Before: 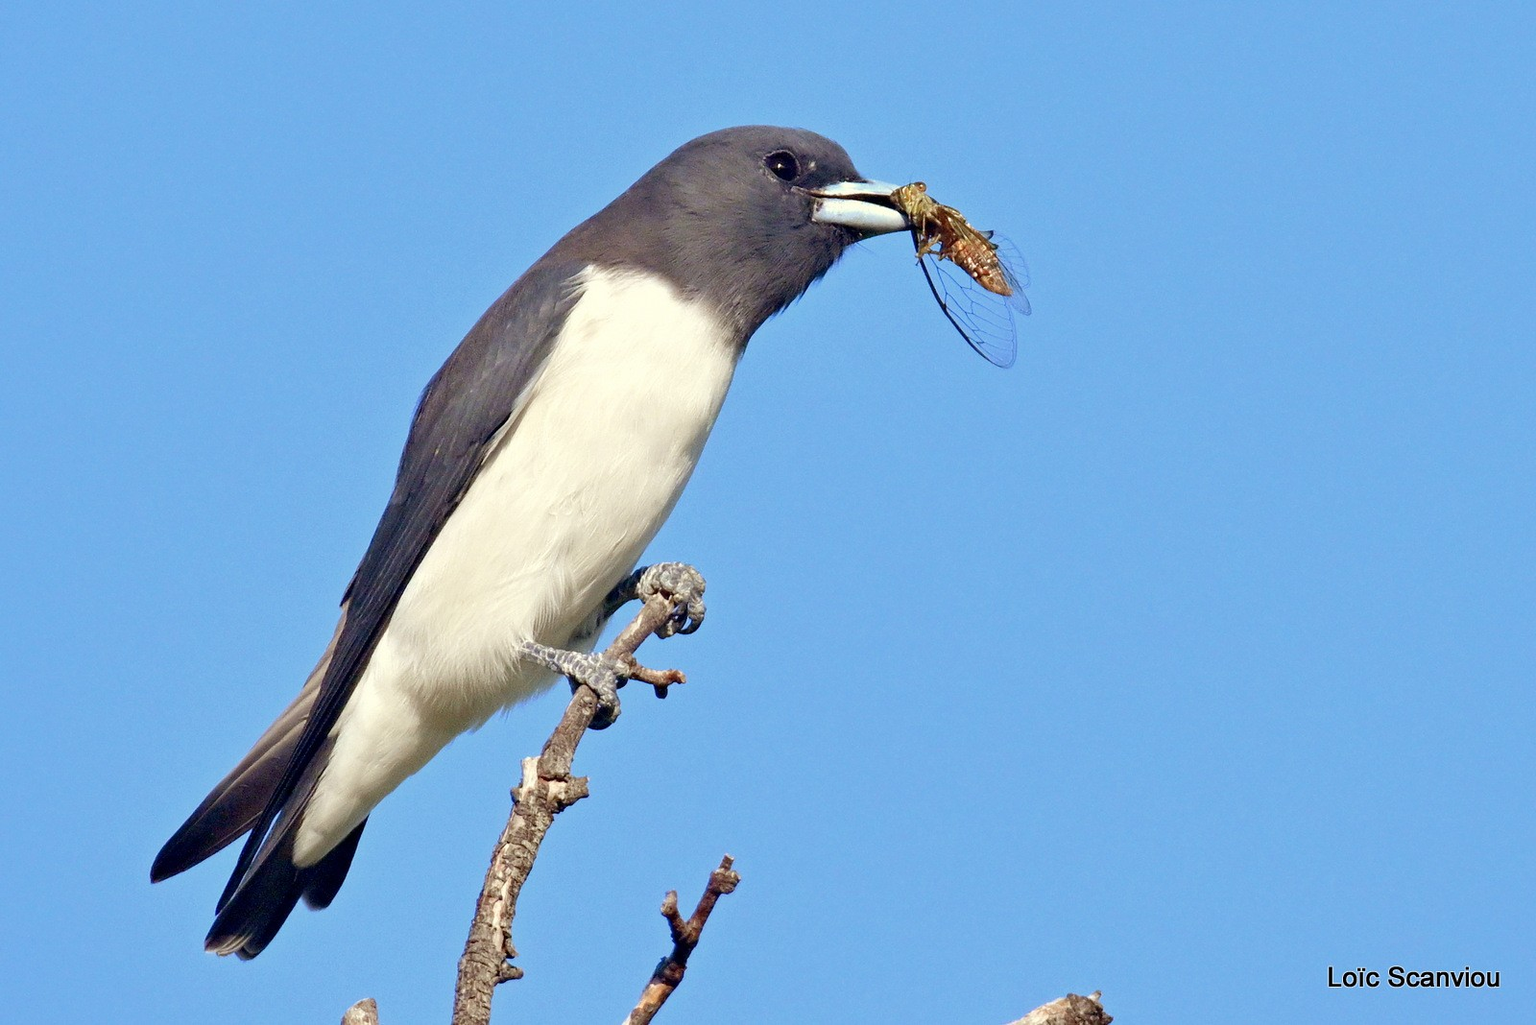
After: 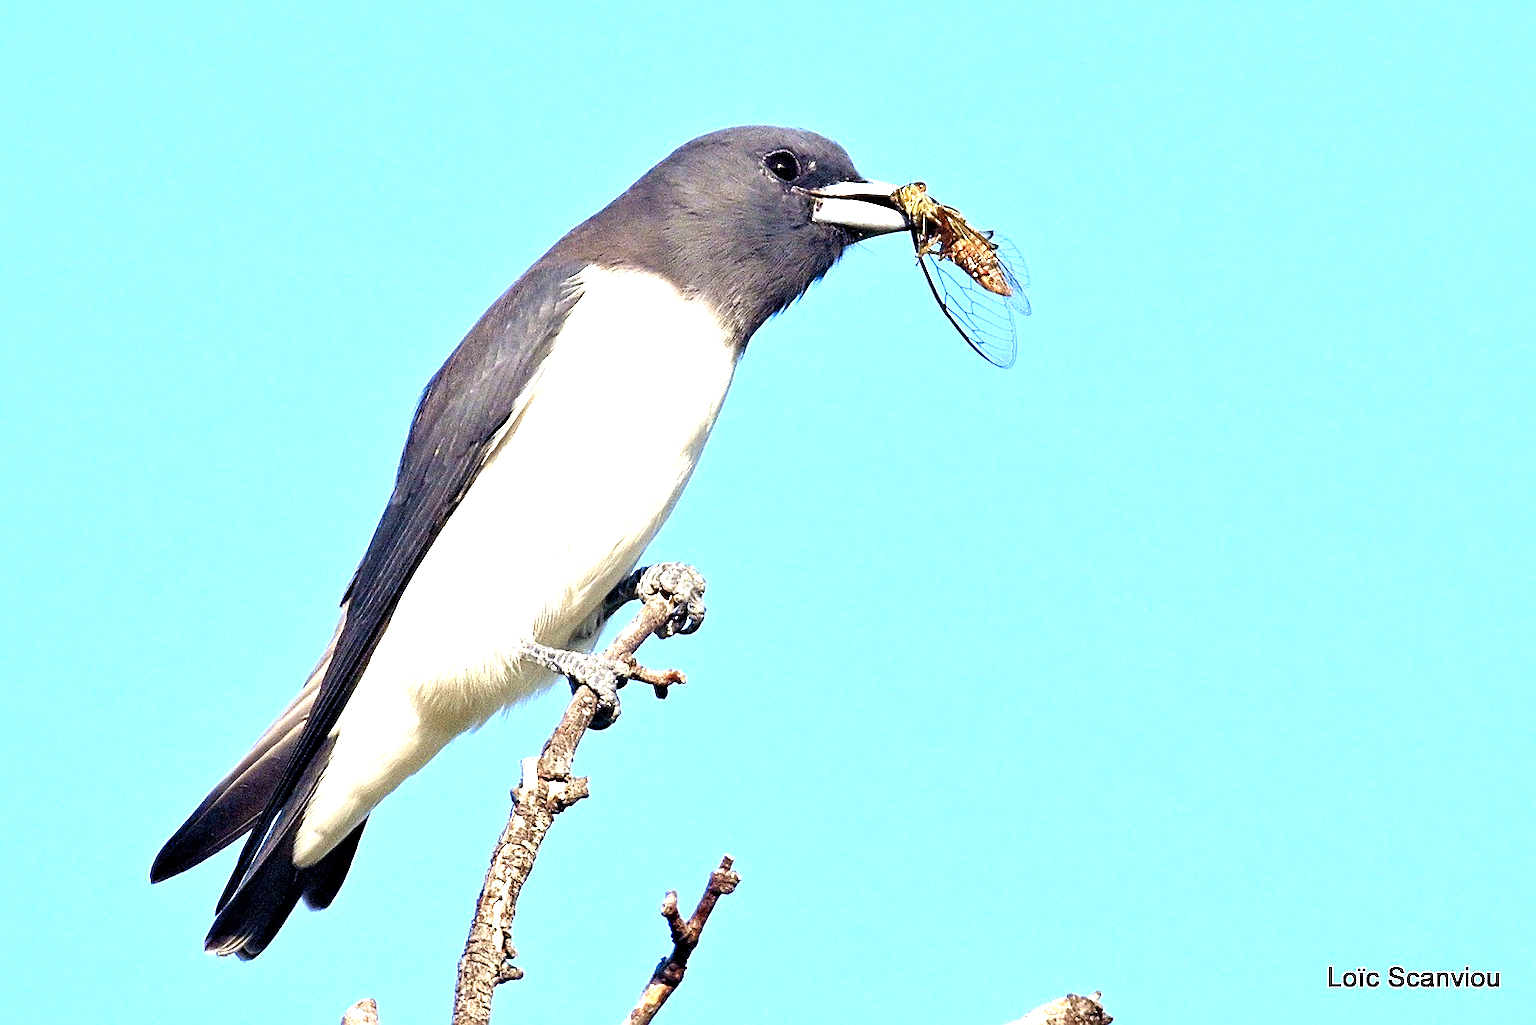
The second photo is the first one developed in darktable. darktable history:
sharpen: on, module defaults
levels: levels [0.012, 0.367, 0.697]
